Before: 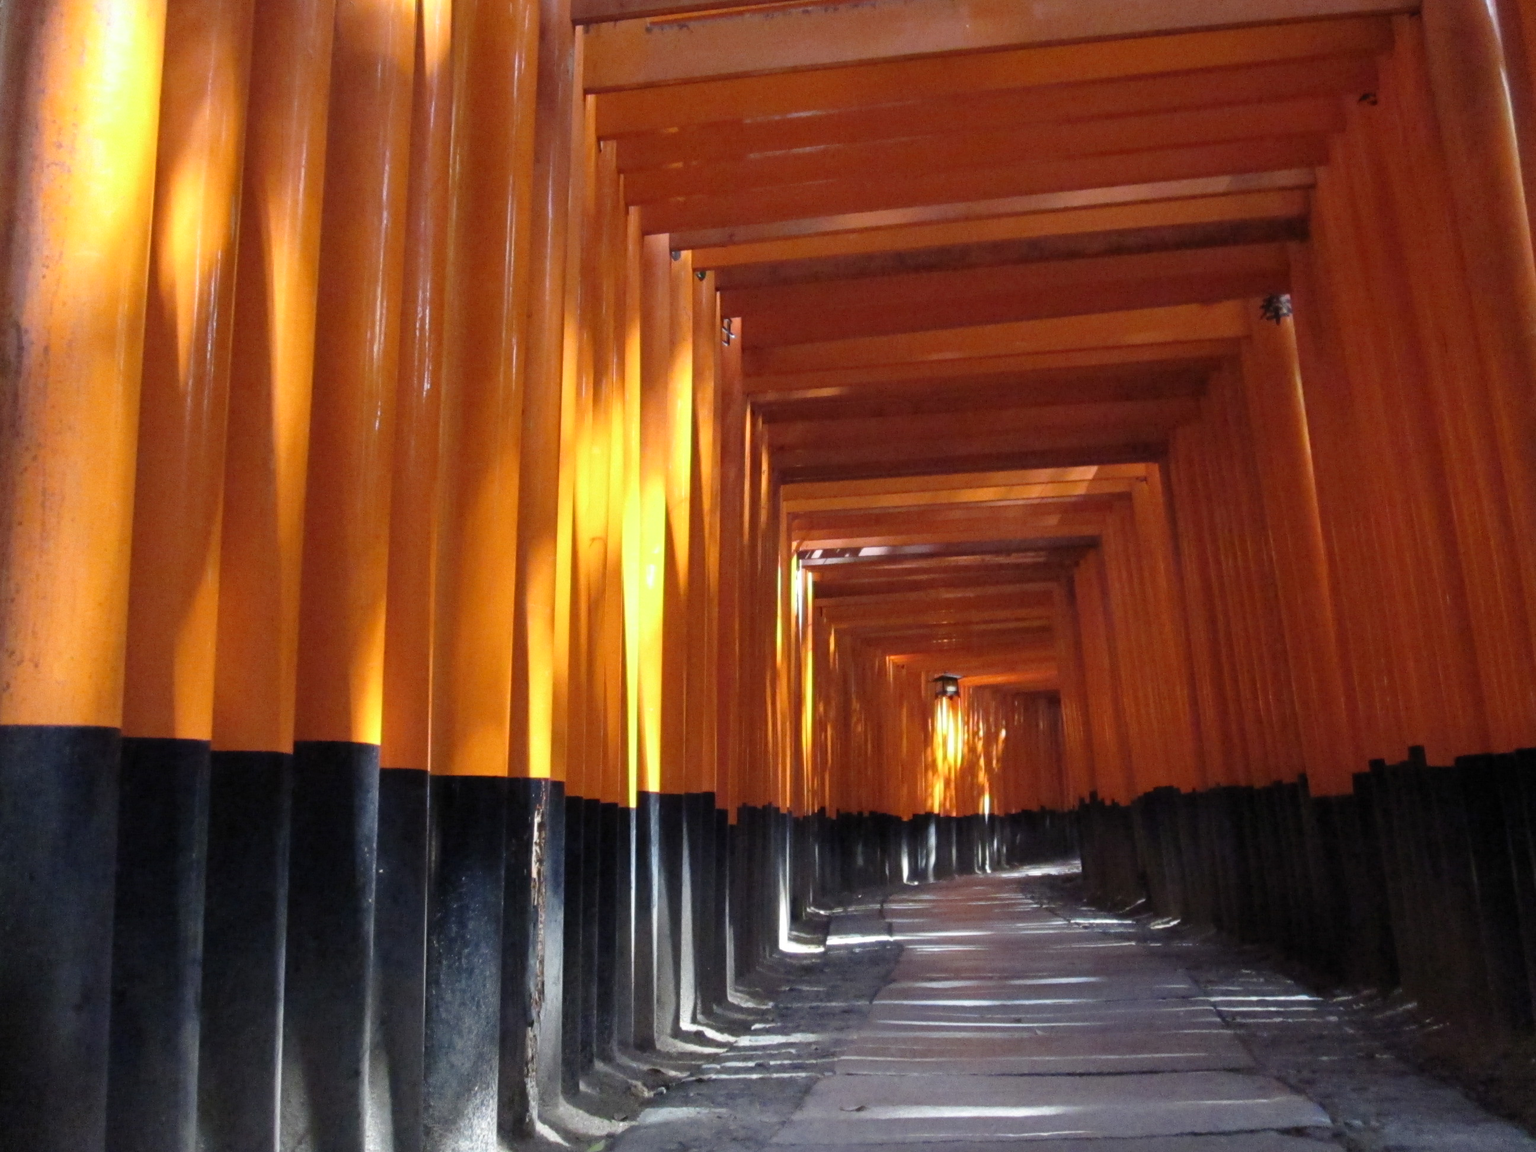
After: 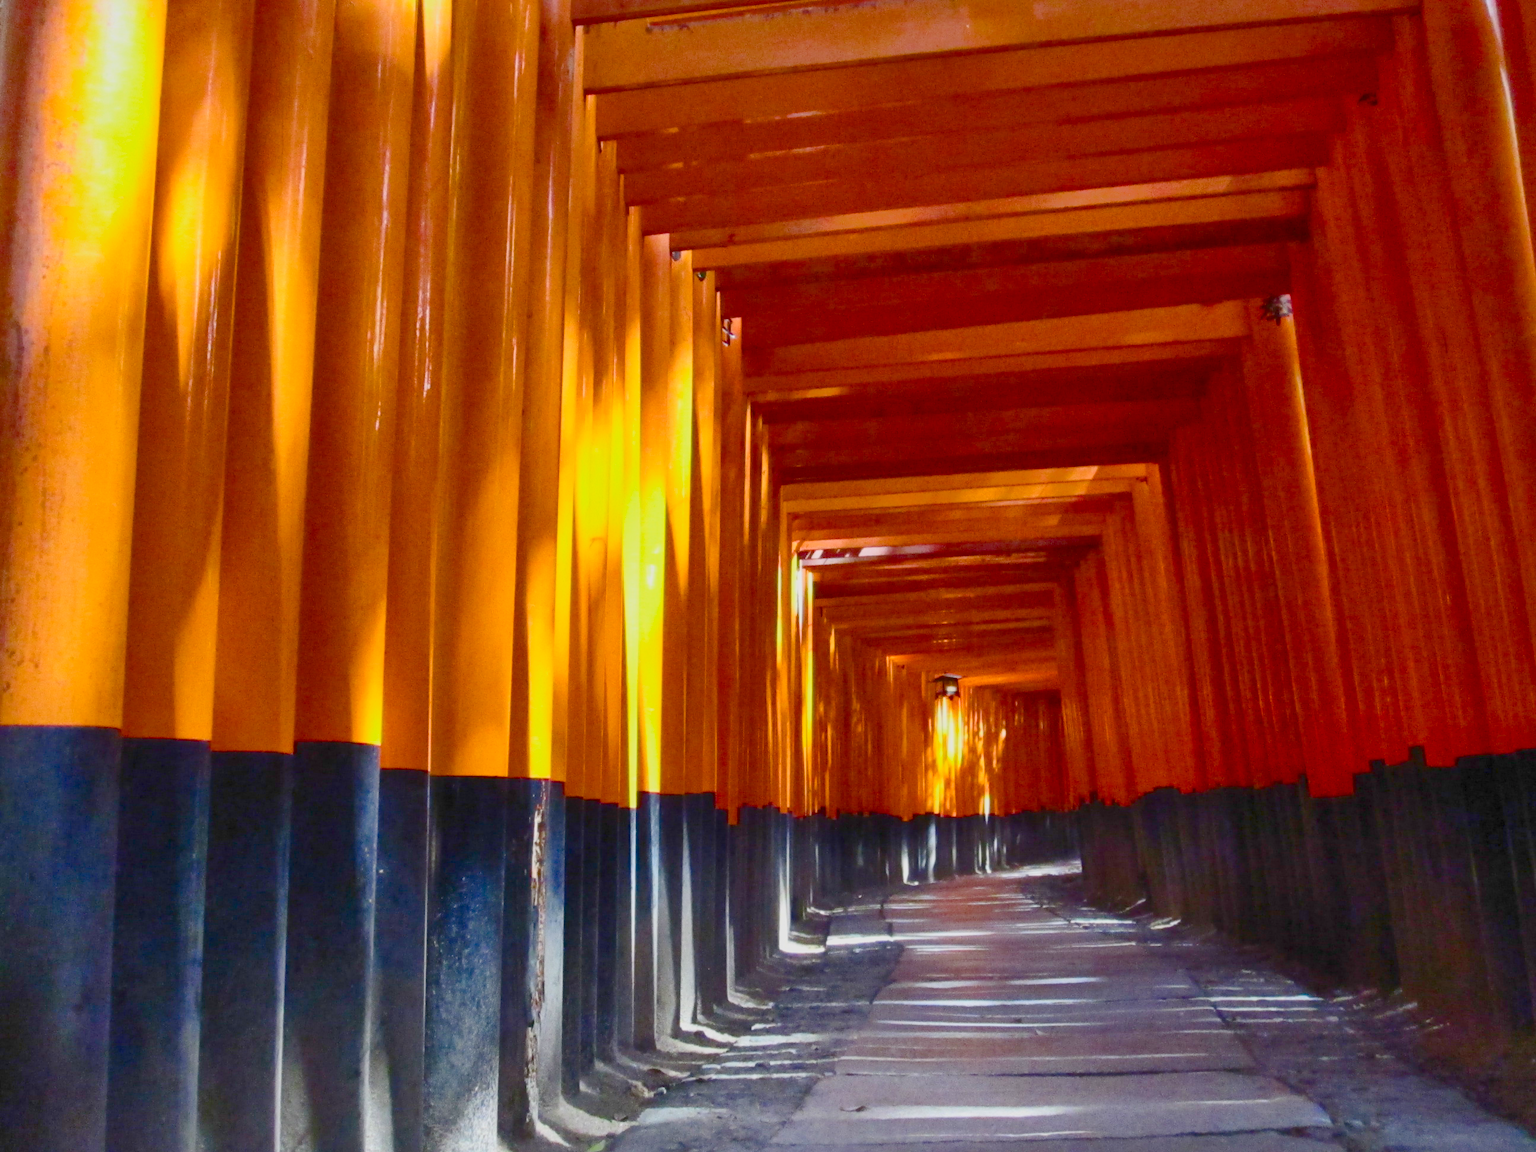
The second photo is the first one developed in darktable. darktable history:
color balance rgb: power › hue 315.15°, linear chroma grading › global chroma 15.243%, perceptual saturation grading › global saturation 34.612%, perceptual saturation grading › highlights -29.862%, perceptual saturation grading › shadows 35.849%, contrast -29.552%
shadows and highlights: on, module defaults
tone equalizer: on, module defaults
contrast brightness saturation: contrast 0.381, brightness 0.115
